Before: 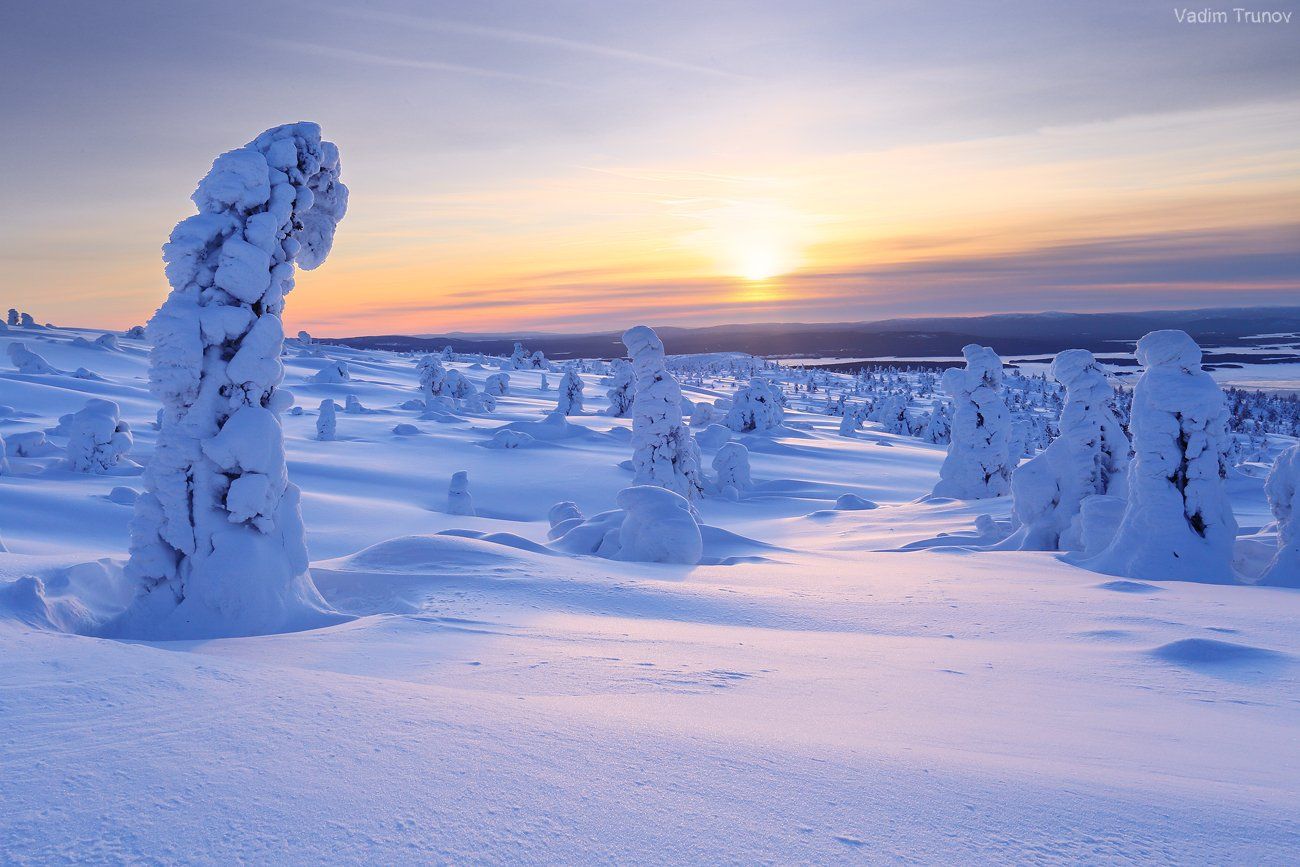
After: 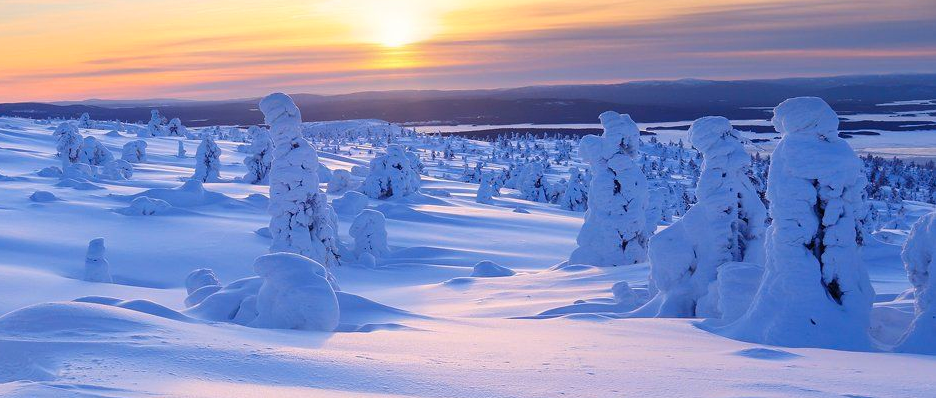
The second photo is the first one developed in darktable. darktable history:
crop and rotate: left 27.938%, top 27.046%, bottom 27.046%
color correction: saturation 1.11
